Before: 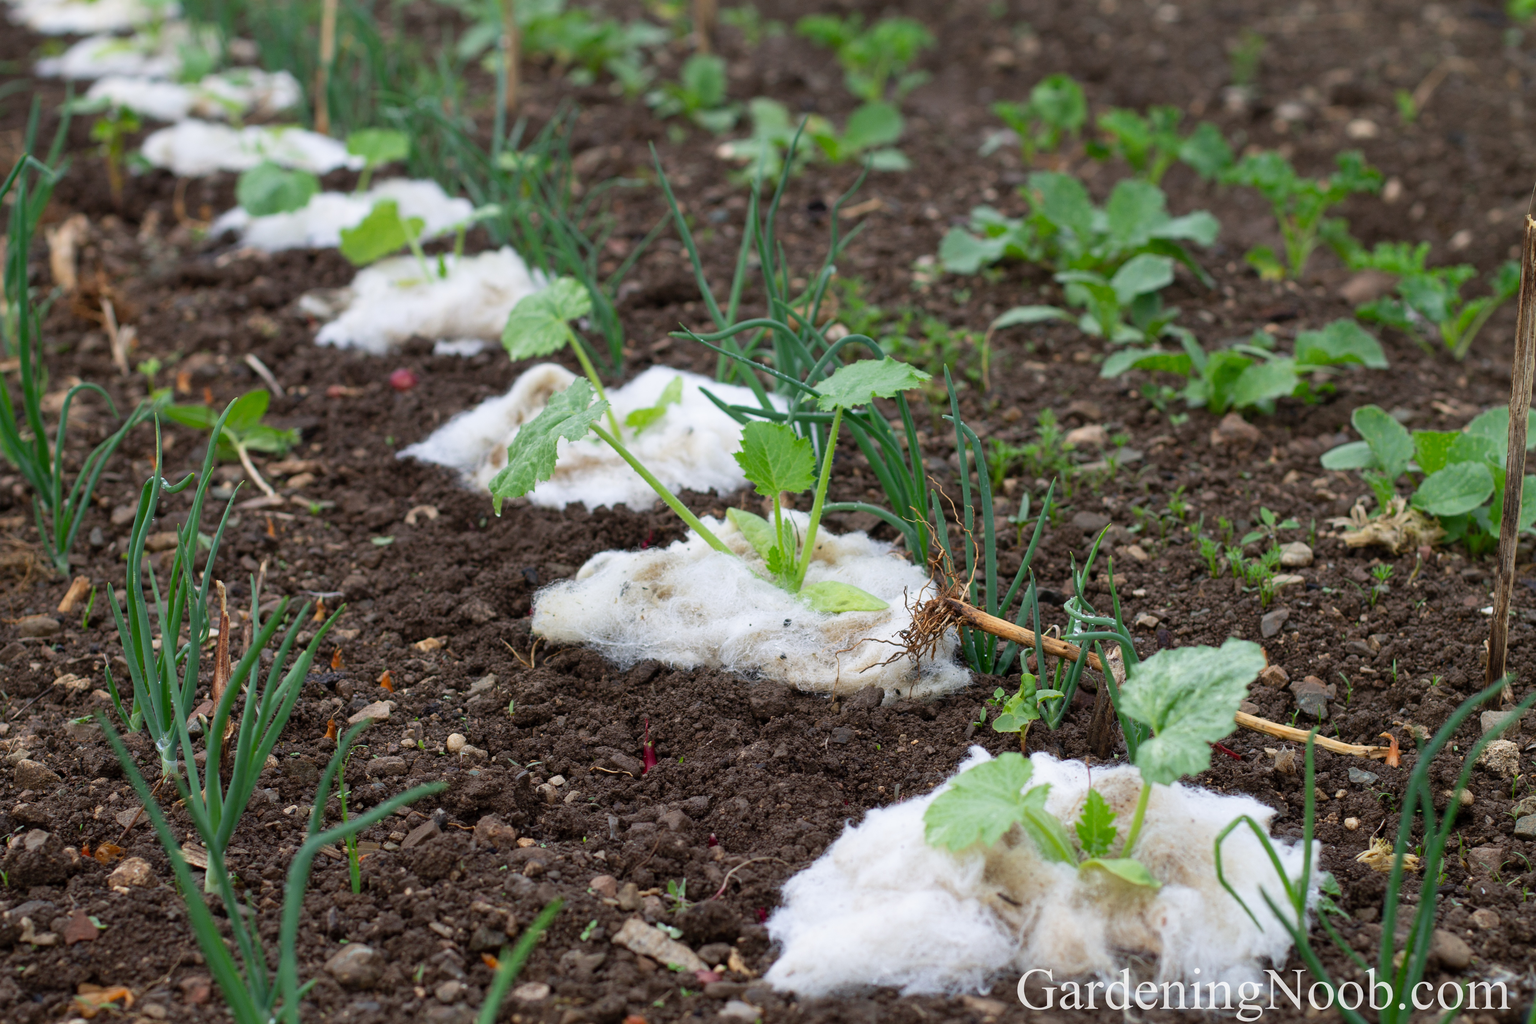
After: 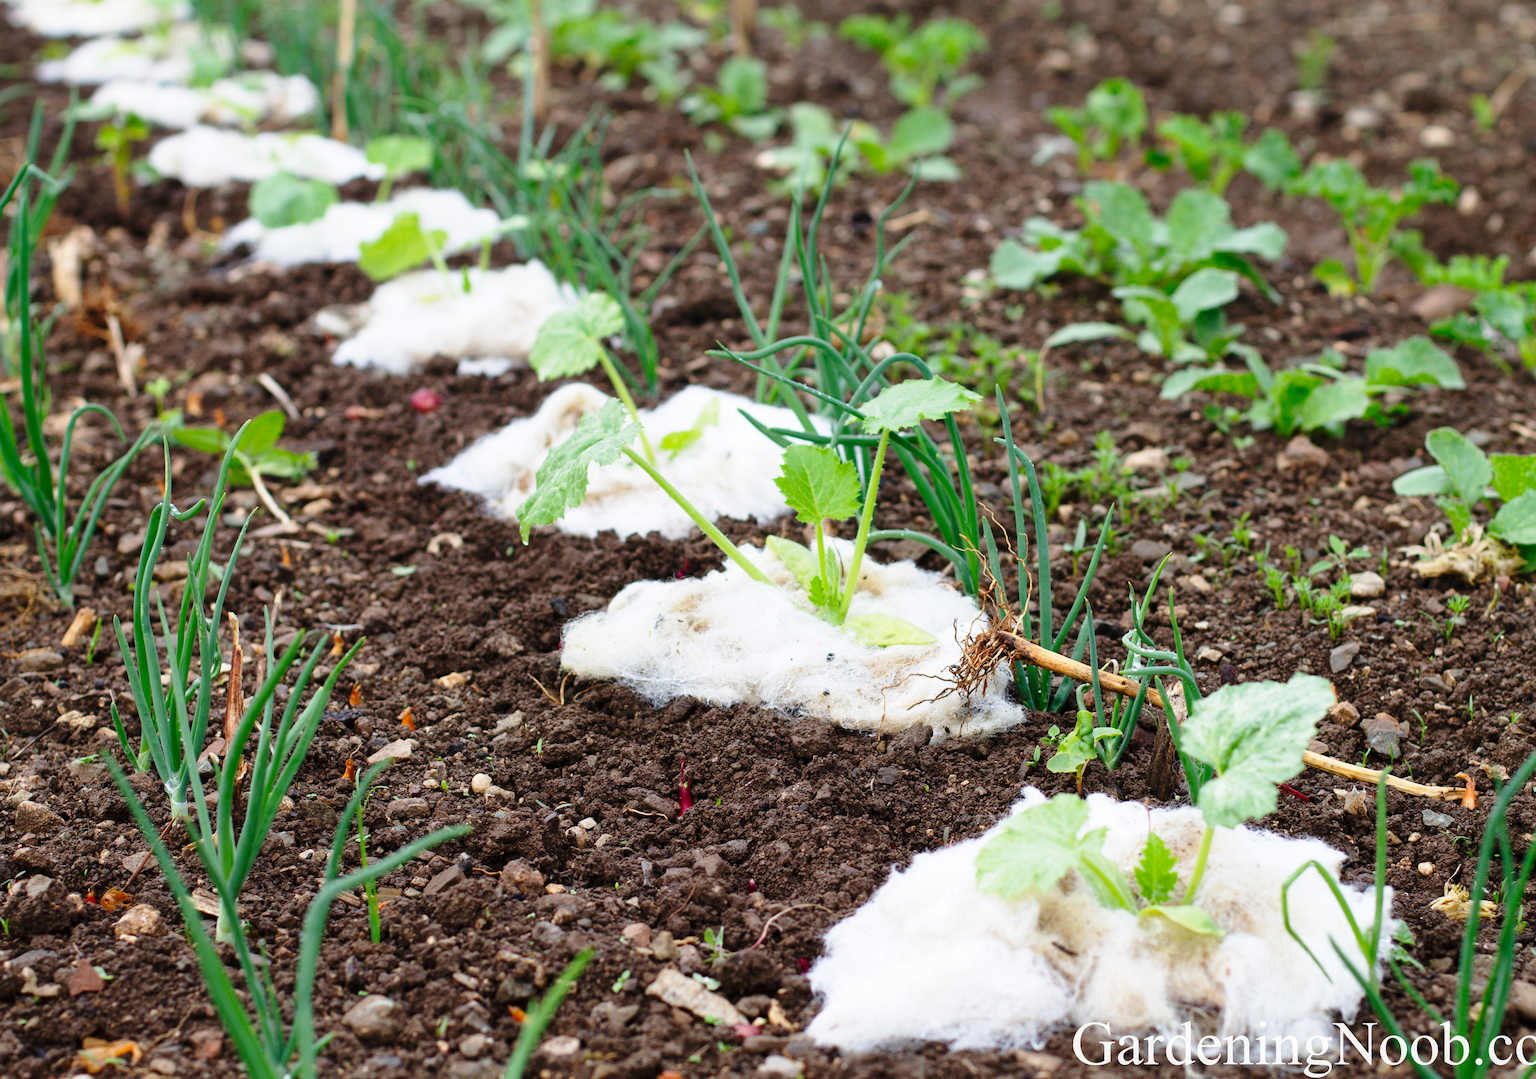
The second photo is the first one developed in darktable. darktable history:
crop and rotate: right 5.167%
base curve: curves: ch0 [(0, 0) (0.028, 0.03) (0.121, 0.232) (0.46, 0.748) (0.859, 0.968) (1, 1)], preserve colors none
